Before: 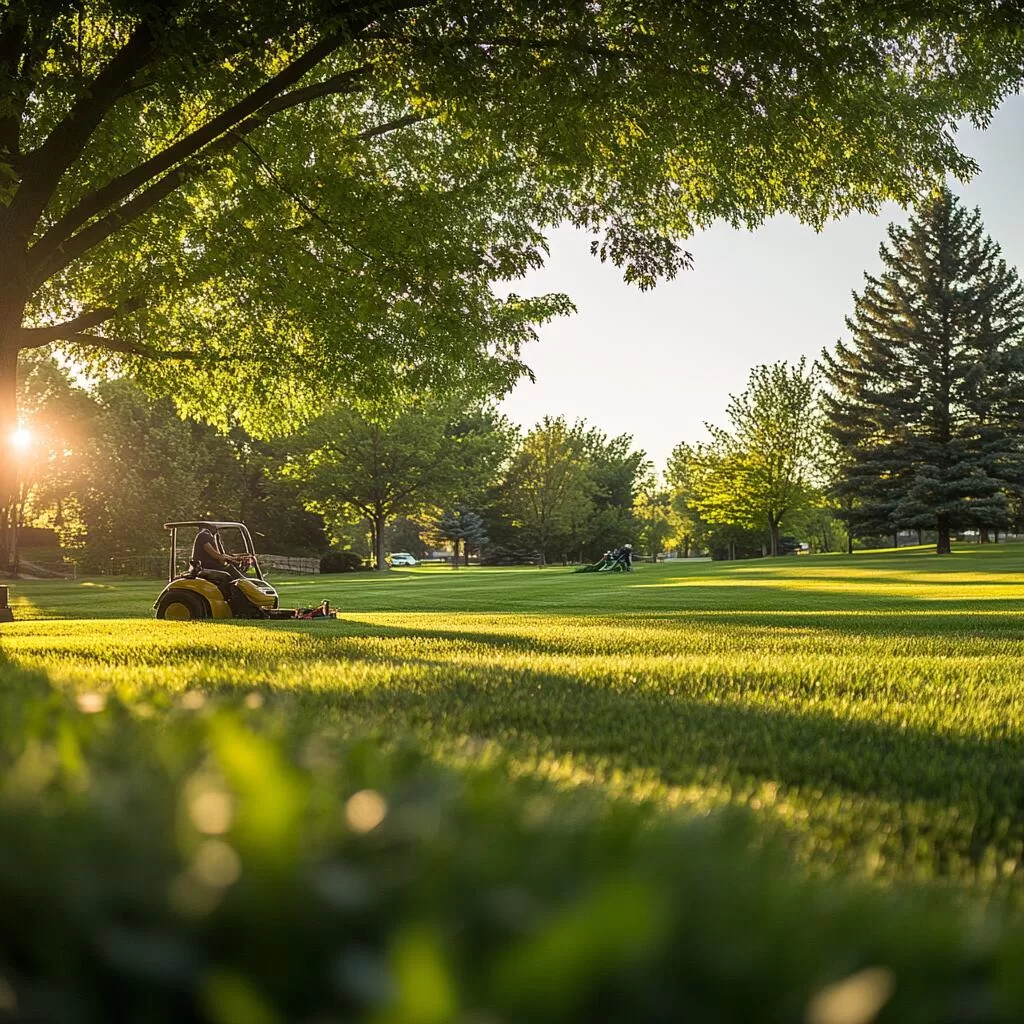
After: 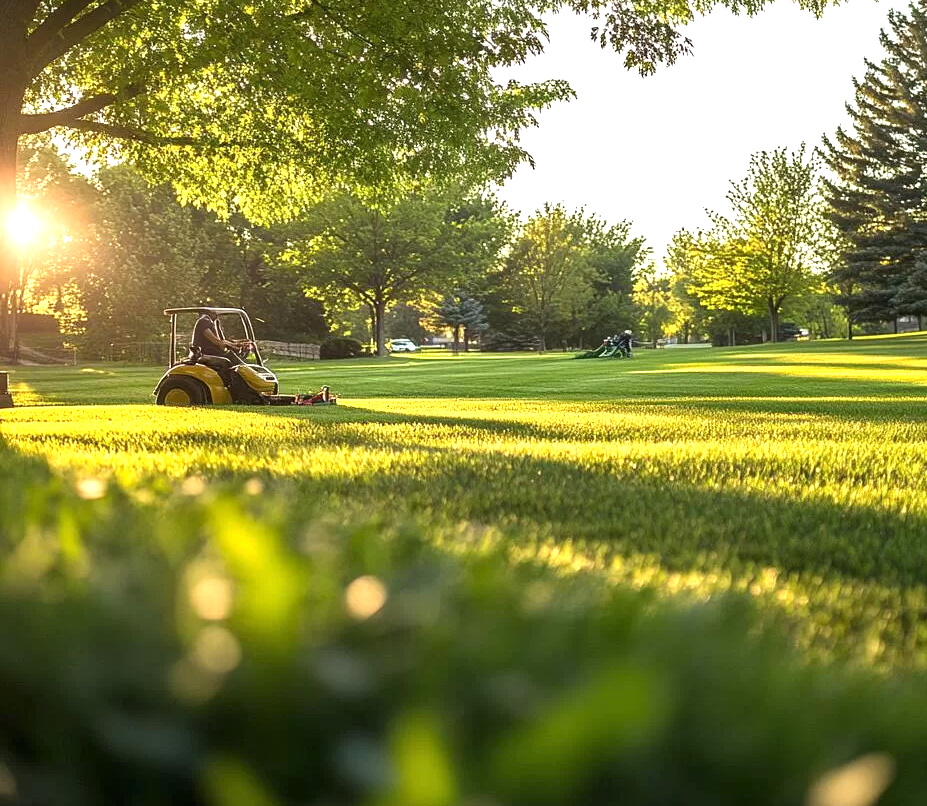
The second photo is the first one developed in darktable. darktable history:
crop: top 20.916%, right 9.437%, bottom 0.316%
exposure: exposure 0.766 EV, compensate highlight preservation false
